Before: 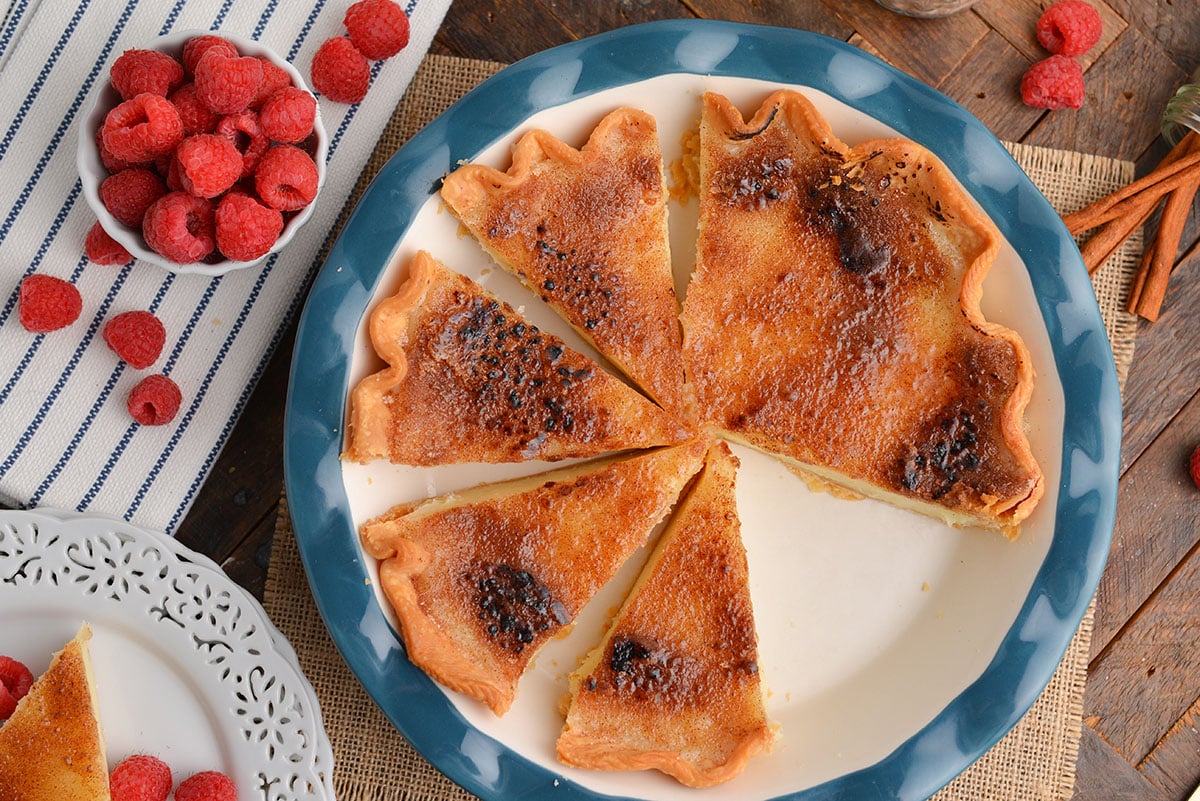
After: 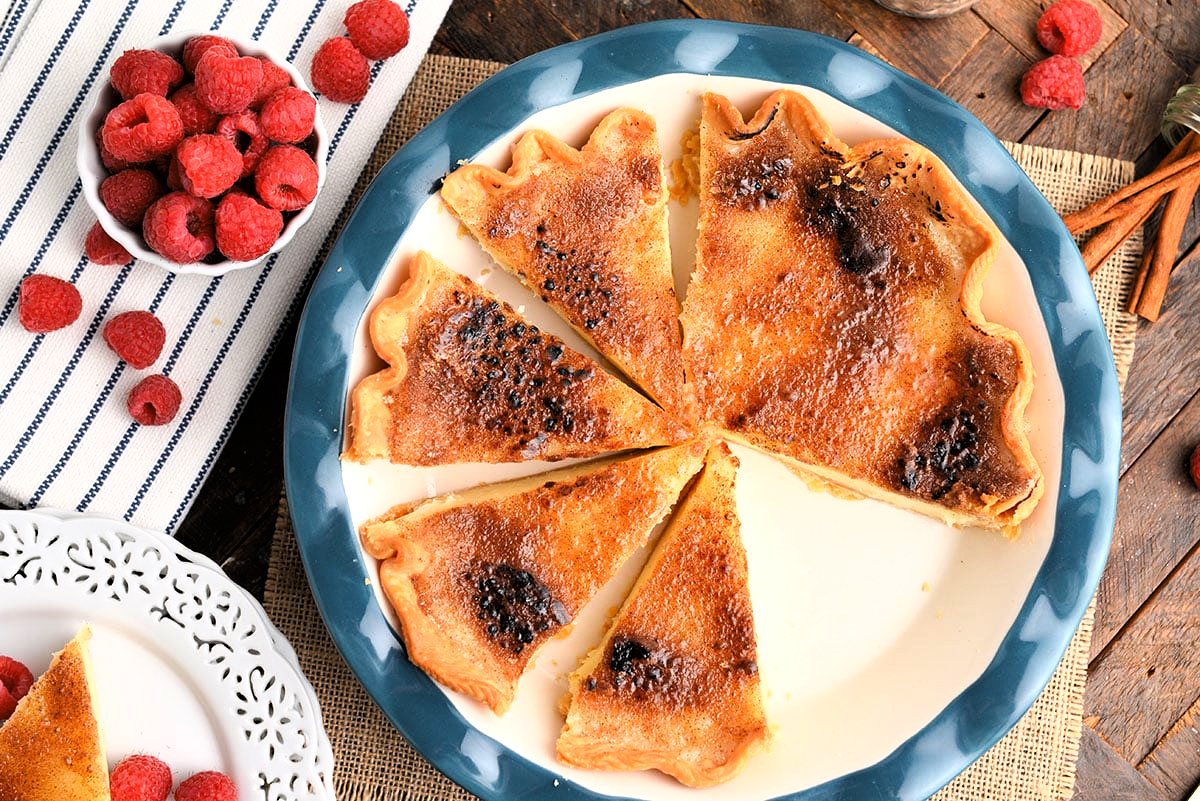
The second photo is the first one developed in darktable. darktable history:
tone curve: curves: ch0 [(0, 0) (0.003, 0) (0.011, 0.001) (0.025, 0.003) (0.044, 0.004) (0.069, 0.007) (0.1, 0.01) (0.136, 0.033) (0.177, 0.082) (0.224, 0.141) (0.277, 0.208) (0.335, 0.282) (0.399, 0.363) (0.468, 0.451) (0.543, 0.545) (0.623, 0.647) (0.709, 0.756) (0.801, 0.87) (0.898, 0.972) (1, 1)], color space Lab, linked channels, preserve colors none
exposure: black level correction 0.001, exposure 0.499 EV, compensate highlight preservation false
